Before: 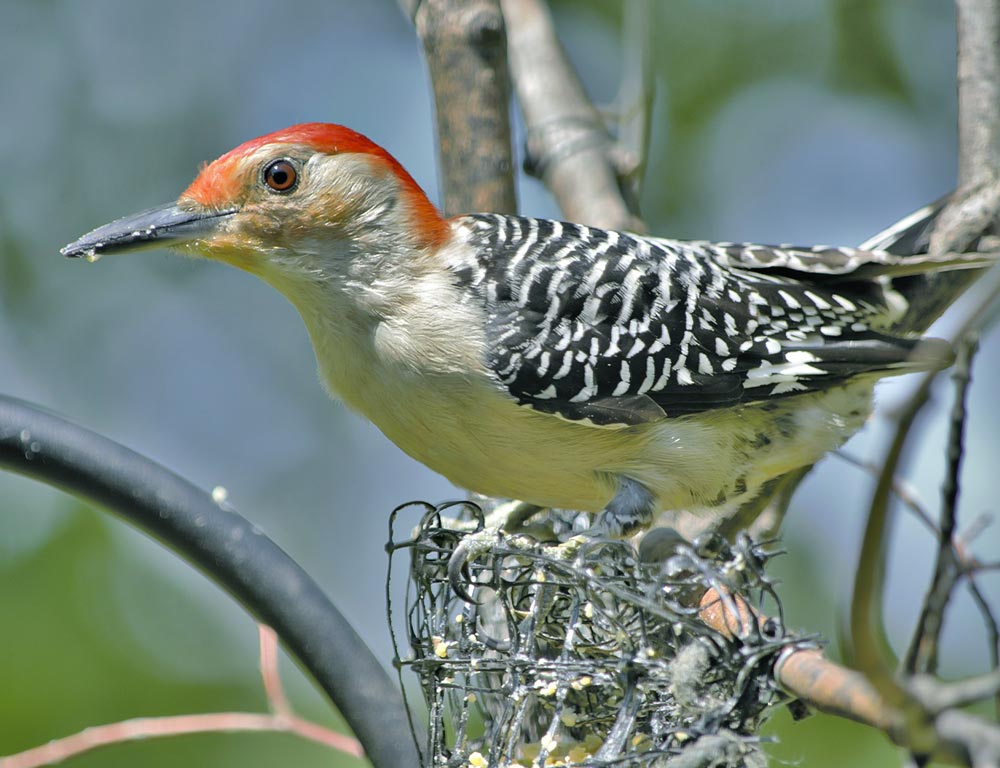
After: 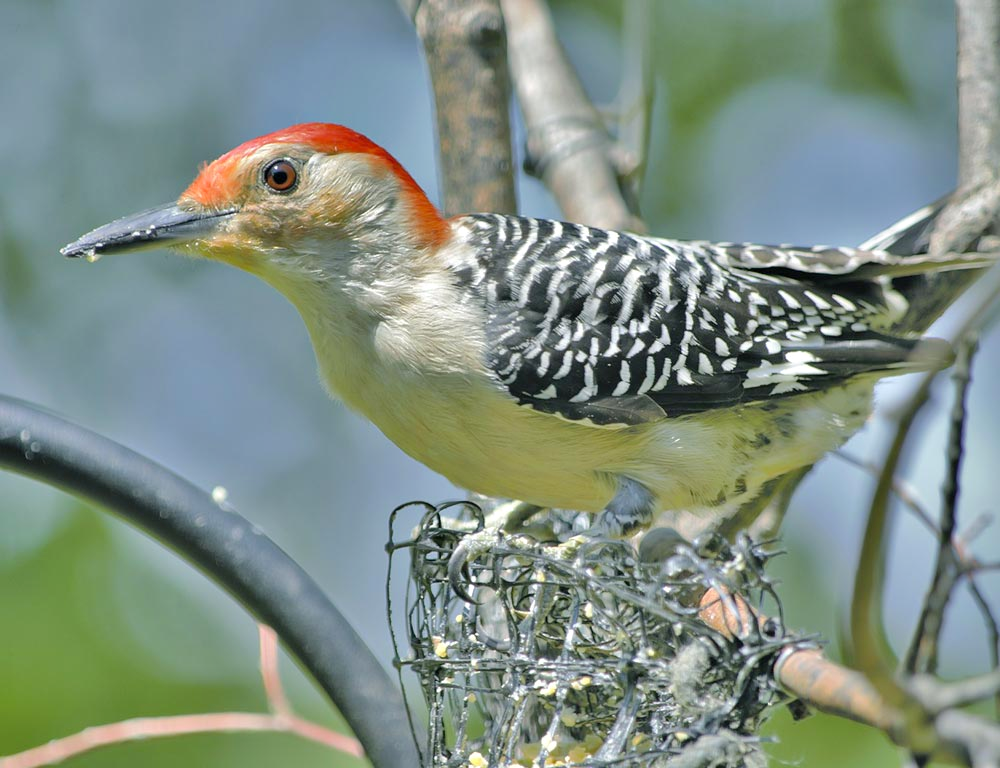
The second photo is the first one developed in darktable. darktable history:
tone equalizer: -8 EV 0.022 EV, -7 EV -0.009 EV, -6 EV 0.037 EV, -5 EV 0.029 EV, -4 EV 0.27 EV, -3 EV 0.672 EV, -2 EV 0.571 EV, -1 EV 0.191 EV, +0 EV 0.035 EV, smoothing diameter 24.78%, edges refinement/feathering 12.89, preserve details guided filter
shadows and highlights: shadows 36.26, highlights -27.63, soften with gaussian
